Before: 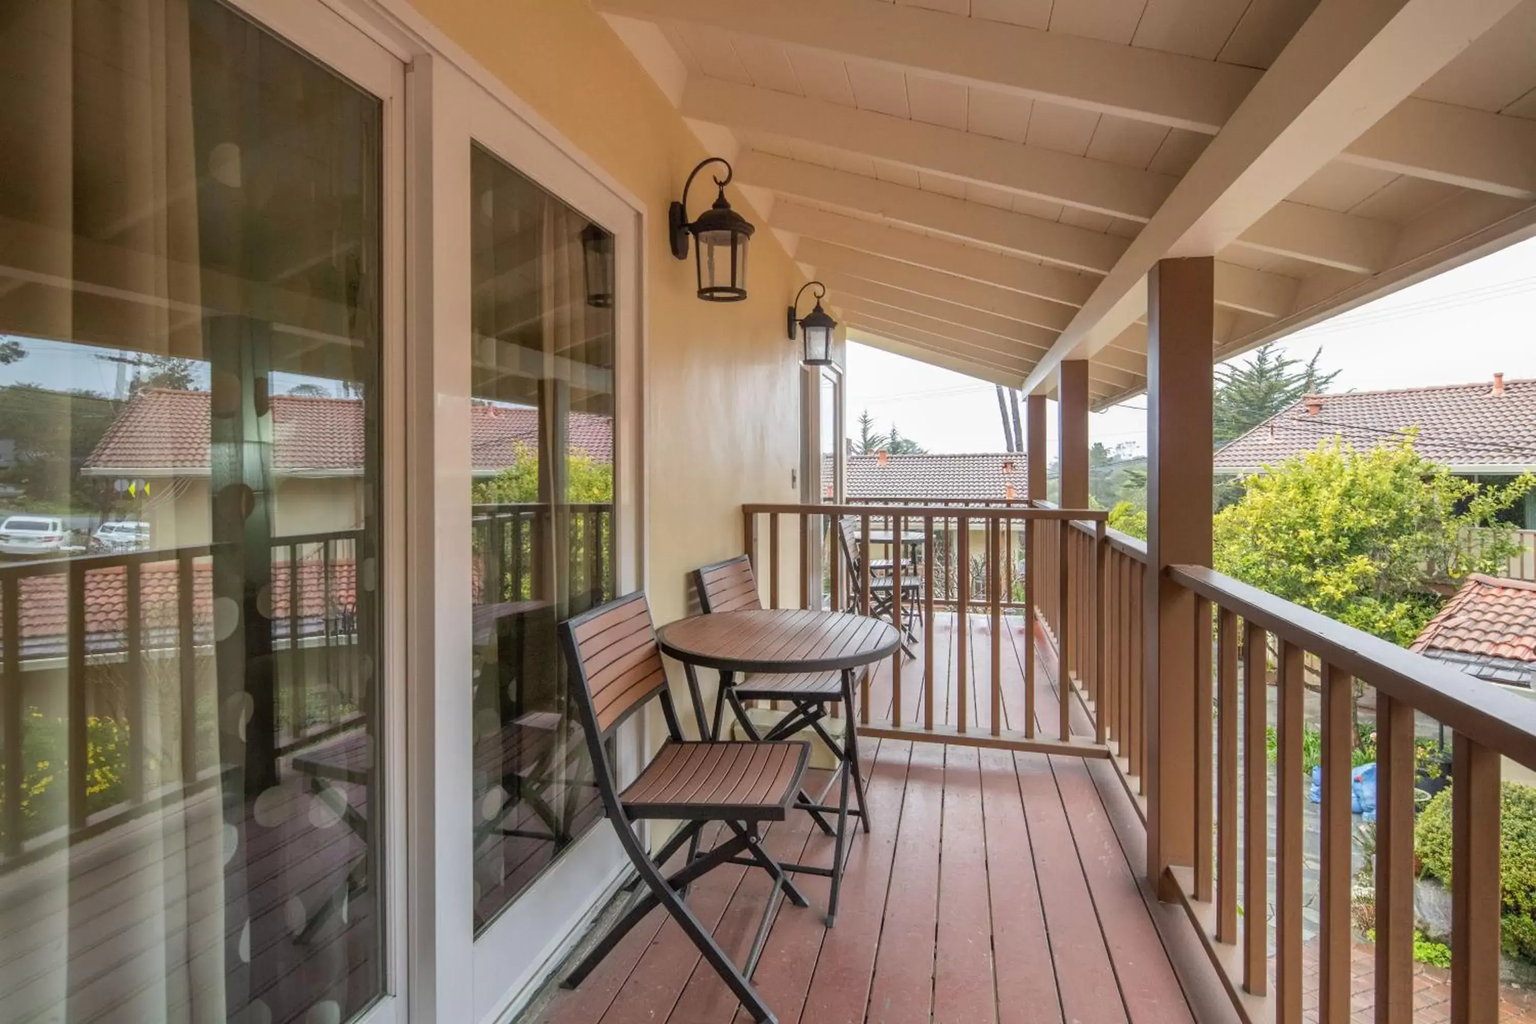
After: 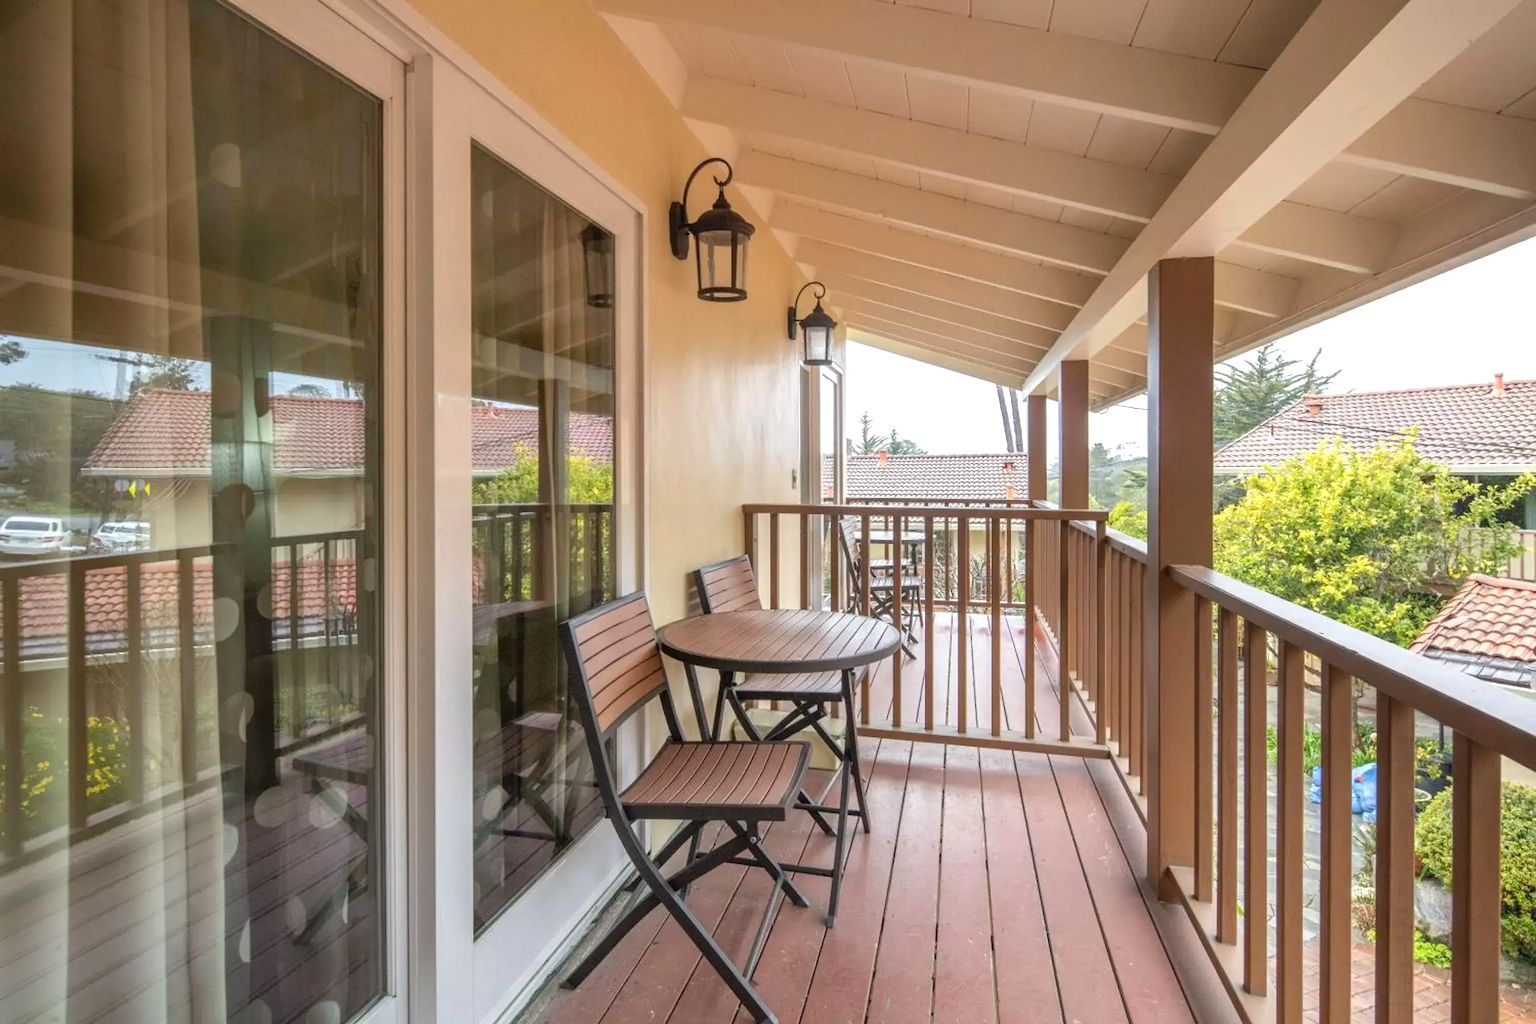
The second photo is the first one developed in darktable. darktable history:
exposure: exposure 0.401 EV, compensate highlight preservation false
